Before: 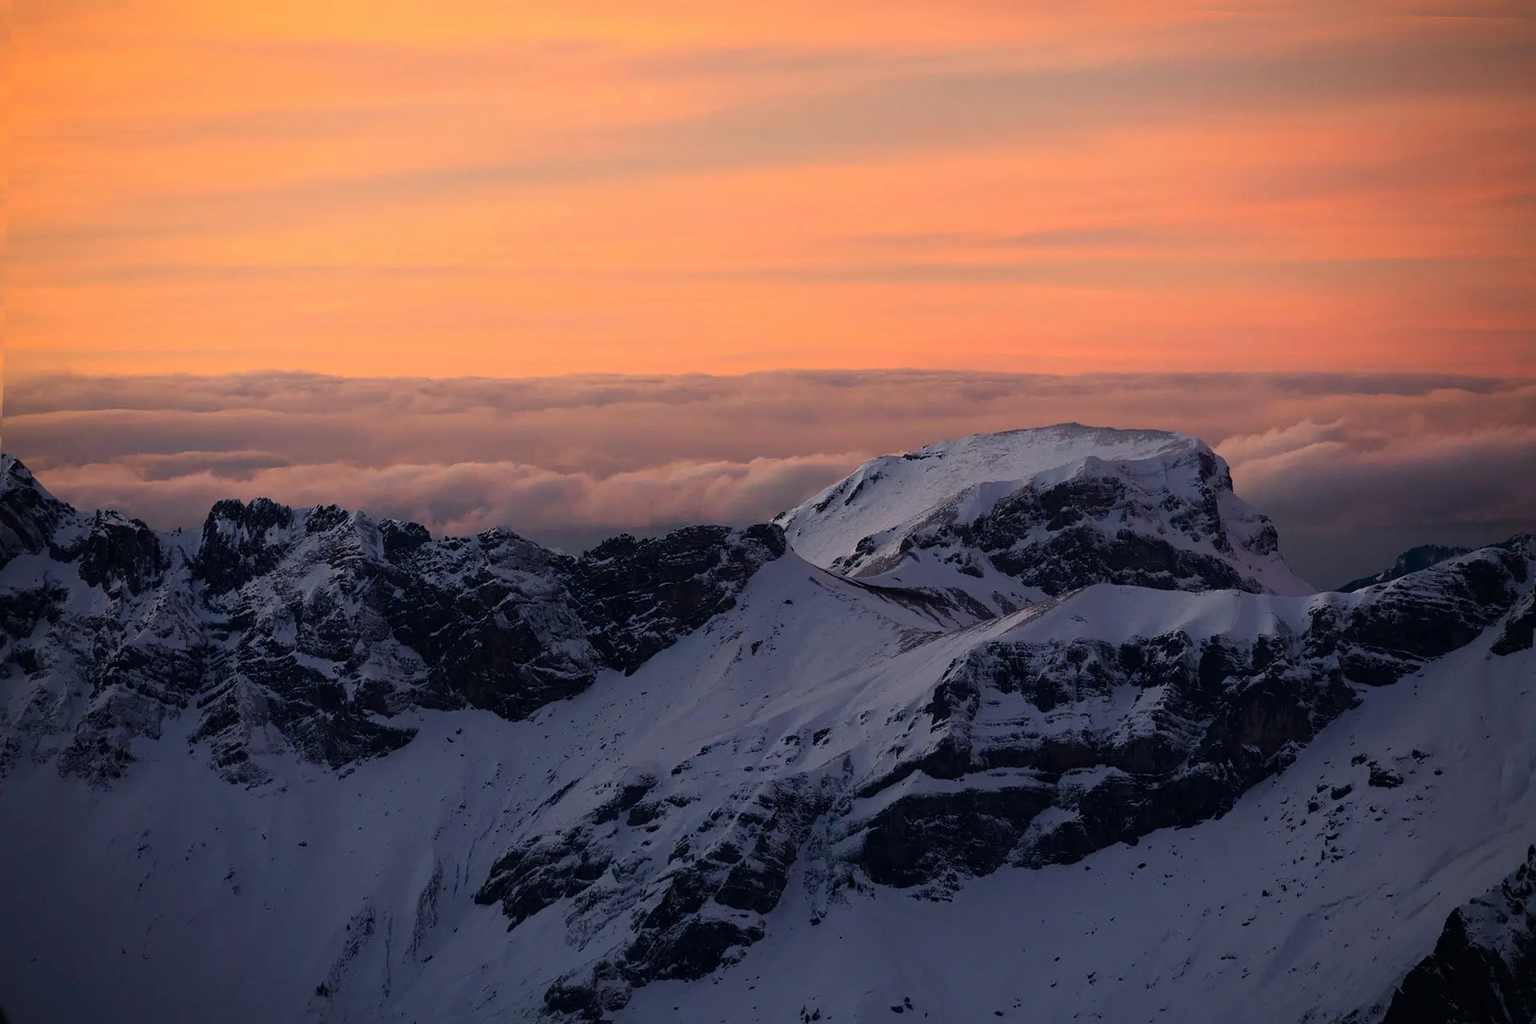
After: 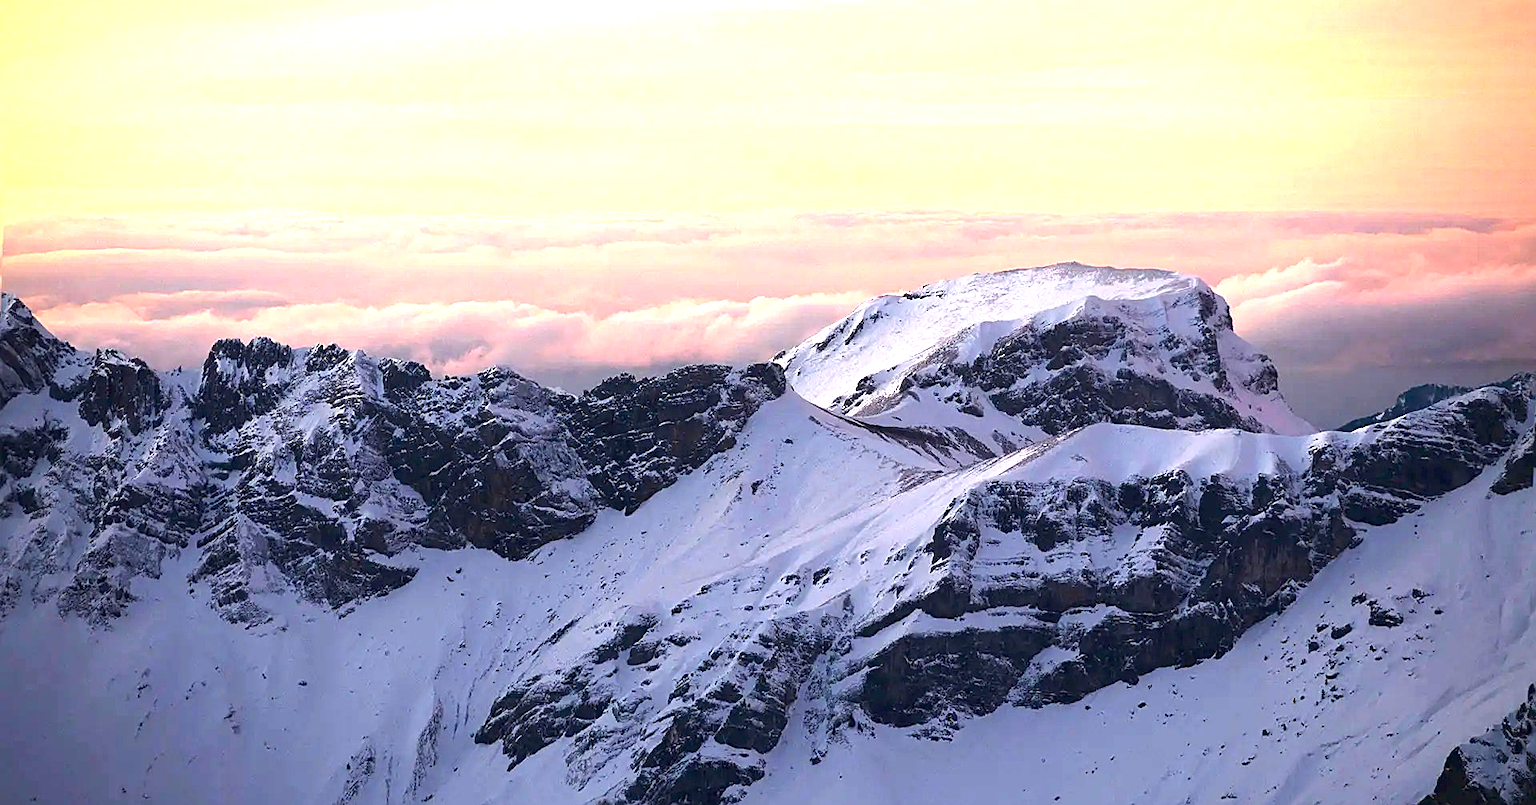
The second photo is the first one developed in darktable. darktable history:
crop and rotate: top 15.774%, bottom 5.506%
sharpen: on, module defaults
exposure: black level correction 0, exposure 2.327 EV, compensate exposure bias true, compensate highlight preservation false
